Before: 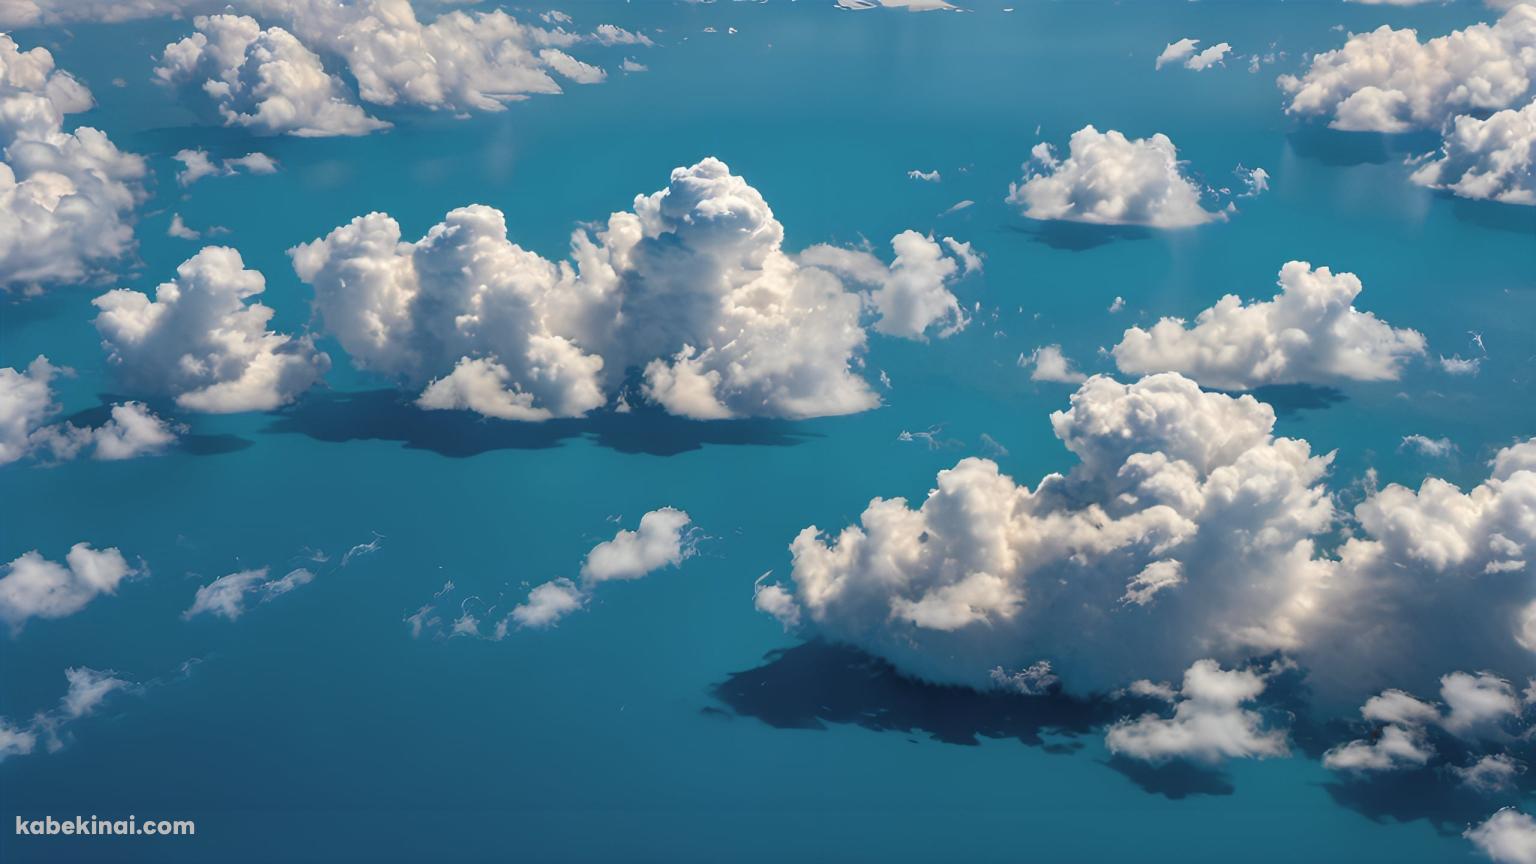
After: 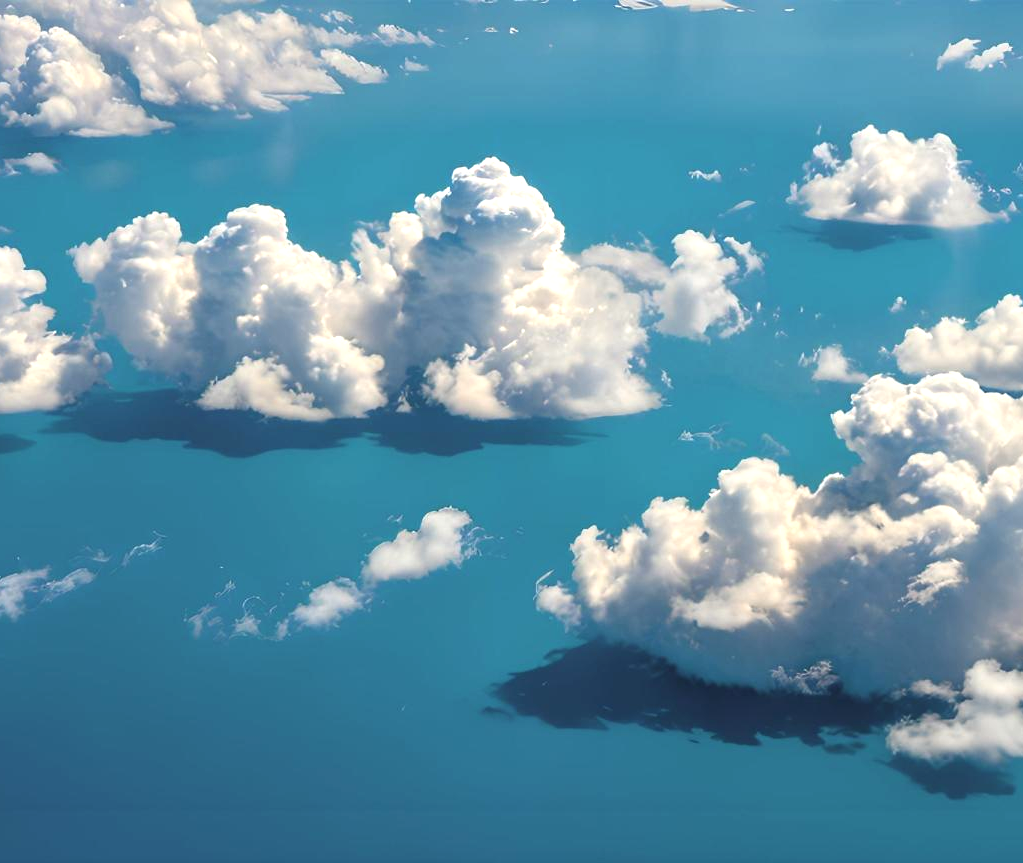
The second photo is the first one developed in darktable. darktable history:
exposure: black level correction -0.002, exposure 0.54 EV, compensate highlight preservation false
color correction: highlights b* 3
crop and rotate: left 14.292%, right 19.041%
